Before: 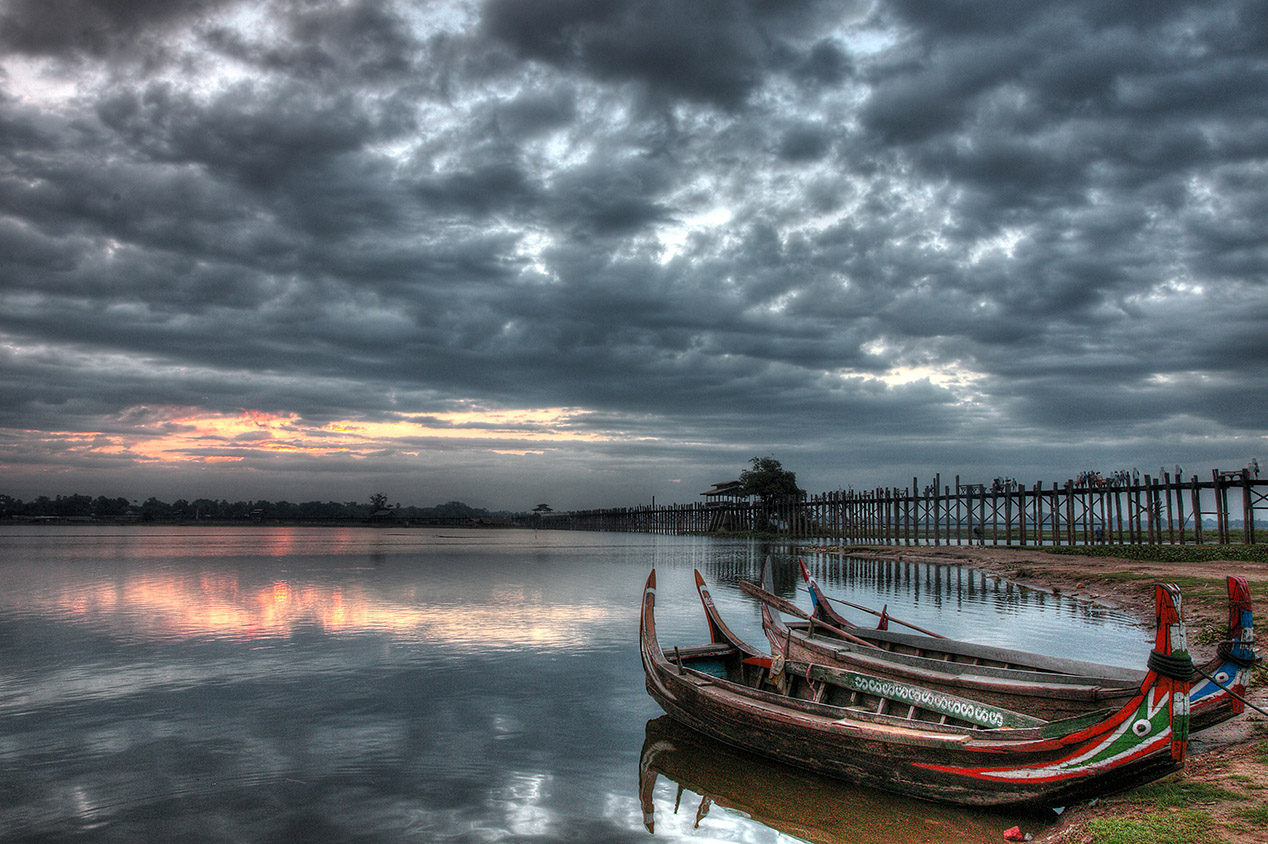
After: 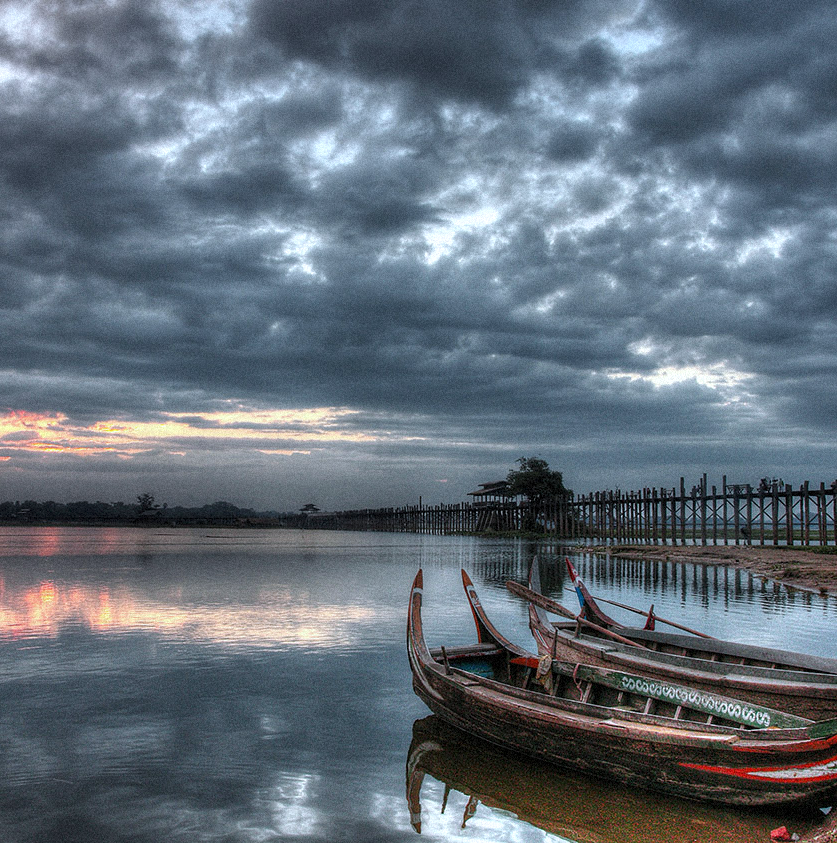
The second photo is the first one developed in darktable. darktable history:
grain: mid-tones bias 0%
crop and rotate: left 18.442%, right 15.508%
white balance: red 0.967, blue 1.049
